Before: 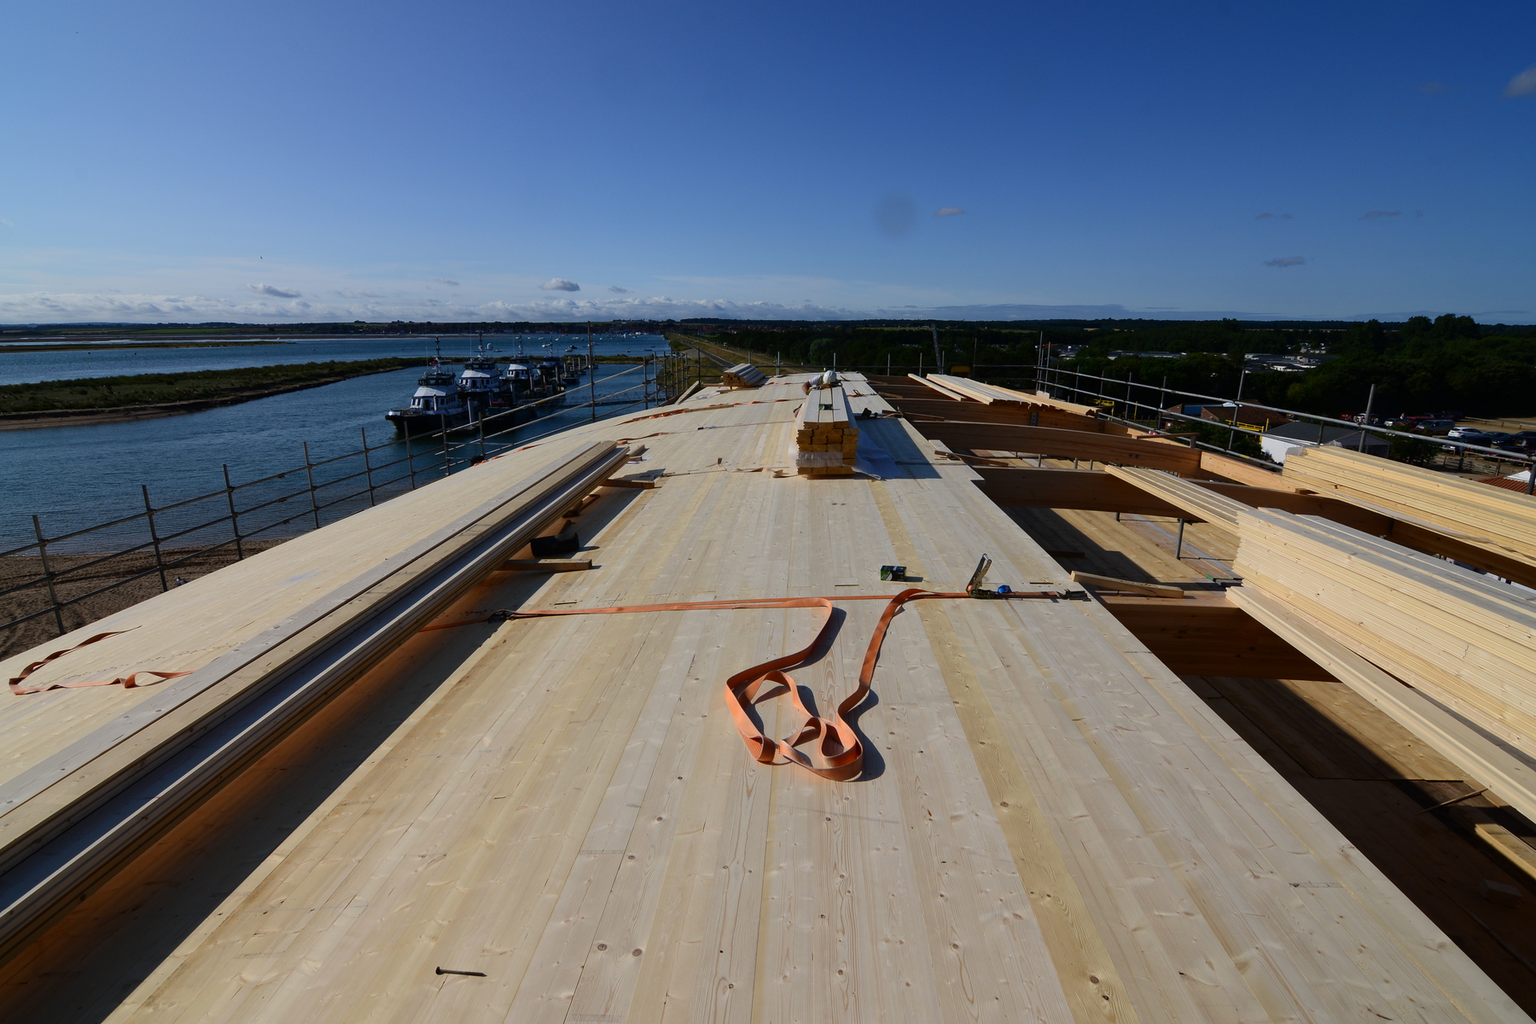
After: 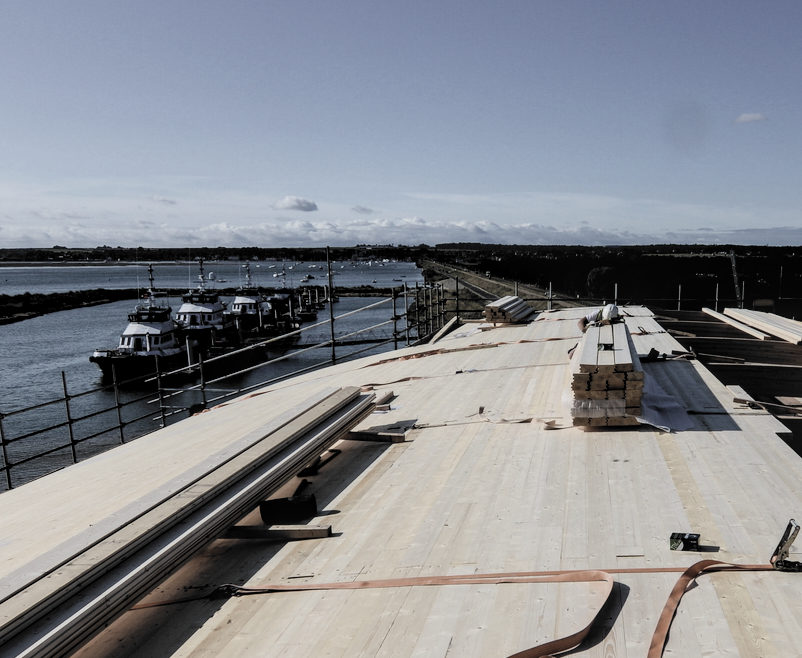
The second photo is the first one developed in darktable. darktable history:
color correction: highlights b* 0.026, saturation 0.297
crop: left 20.148%, top 10.858%, right 35.247%, bottom 34.306%
filmic rgb: black relative exposure -5.03 EV, white relative exposure 3.98 EV, hardness 2.9, contrast 1.298, highlights saturation mix -30.99%, color science v6 (2022)
exposure: exposure 1.151 EV, compensate highlight preservation false
local contrast: on, module defaults
shadows and highlights: shadows 25.58, white point adjustment -3.06, highlights -29.8
velvia: on, module defaults
